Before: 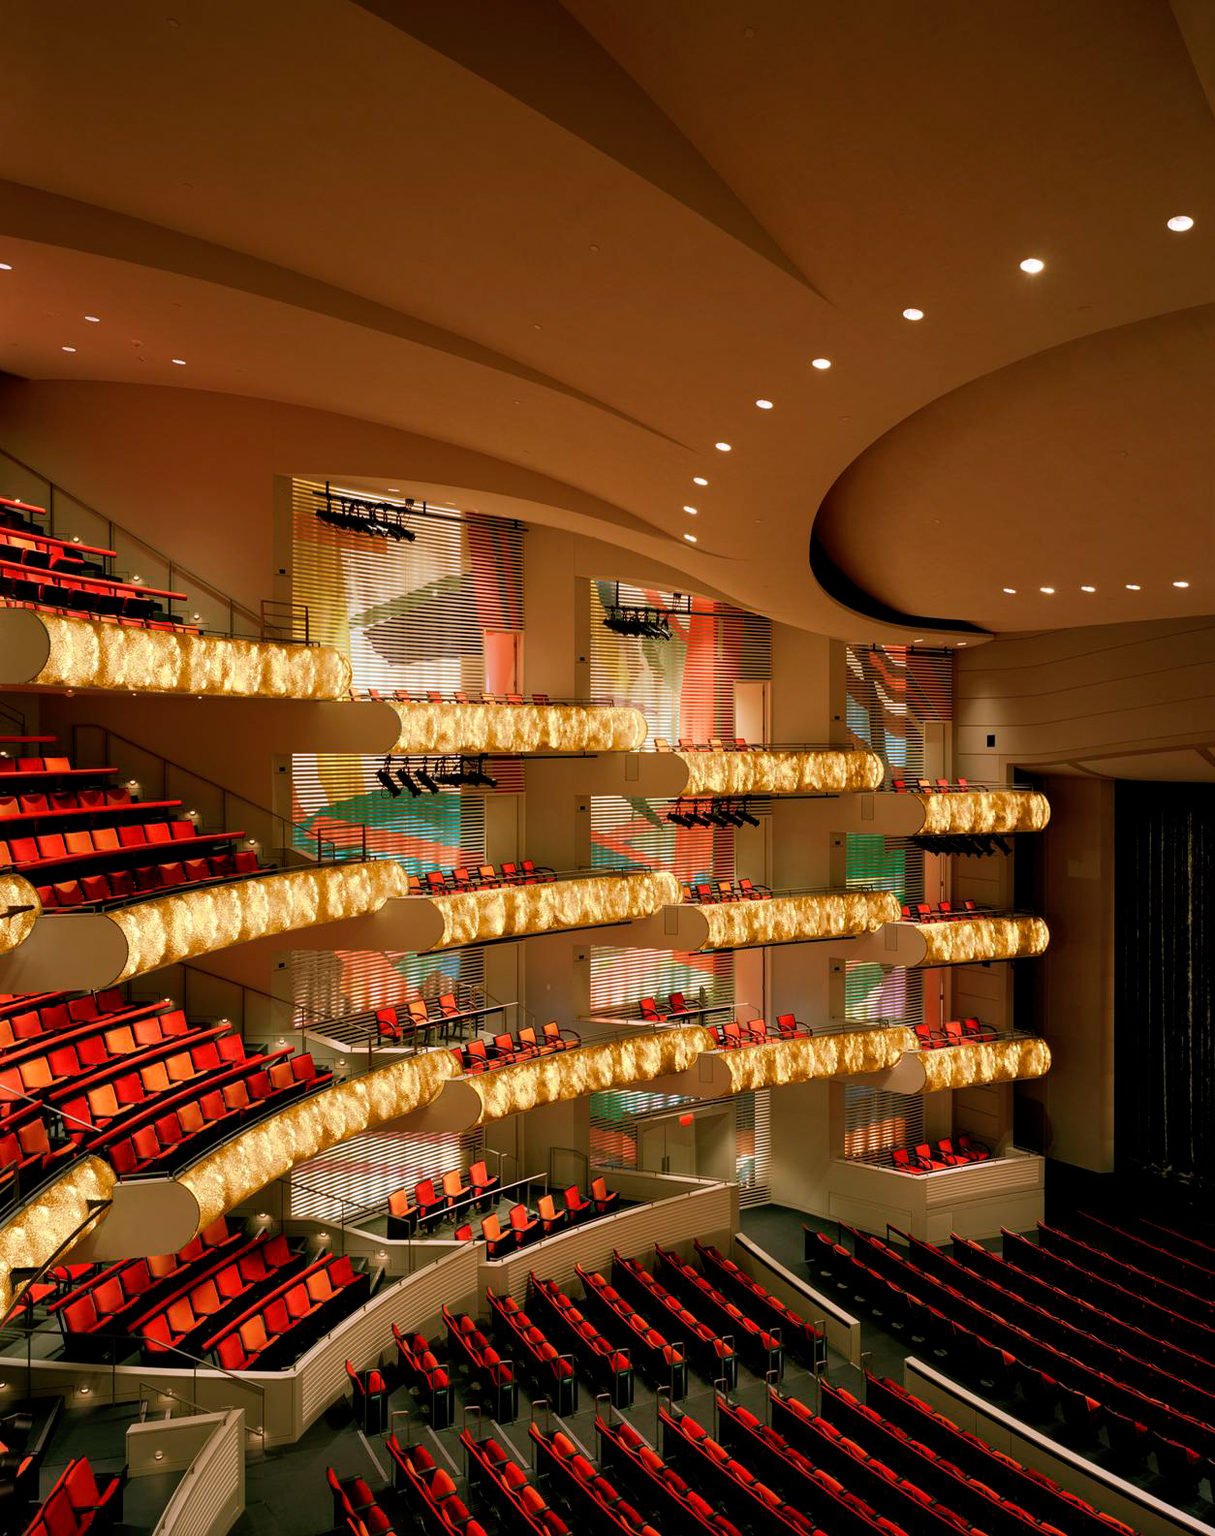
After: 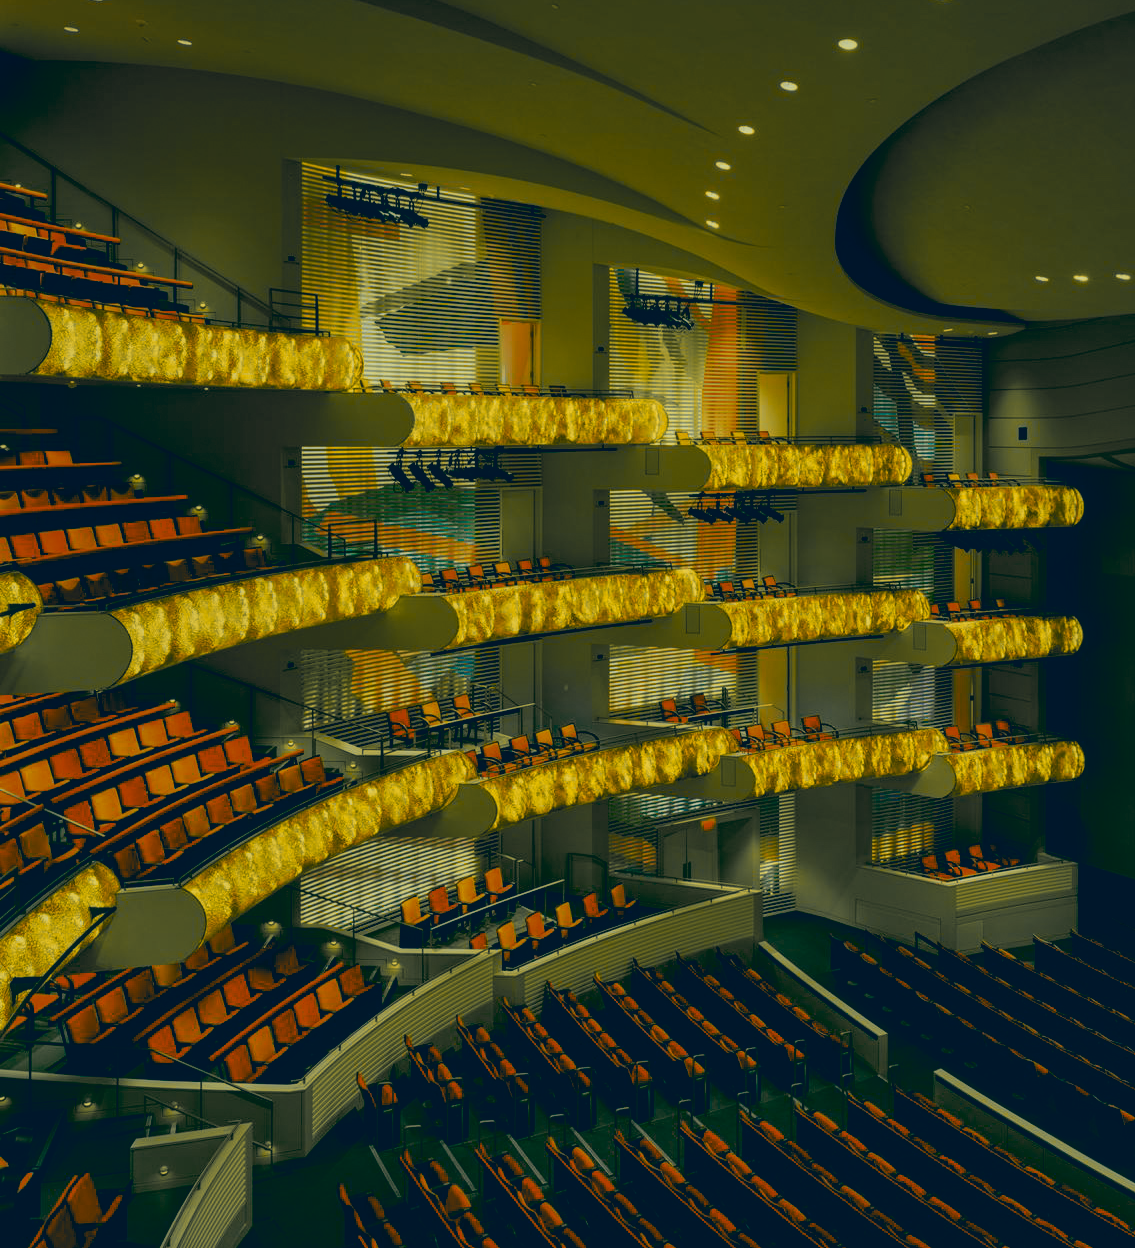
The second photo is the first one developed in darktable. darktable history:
local contrast: detail 130%
color zones: curves: ch0 [(0, 0.499) (0.143, 0.5) (0.286, 0.5) (0.429, 0.476) (0.571, 0.284) (0.714, 0.243) (0.857, 0.449) (1, 0.499)]; ch1 [(0, 0.532) (0.143, 0.645) (0.286, 0.696) (0.429, 0.211) (0.571, 0.504) (0.714, 0.493) (0.857, 0.495) (1, 0.532)]; ch2 [(0, 0.5) (0.143, 0.5) (0.286, 0.427) (0.429, 0.324) (0.571, 0.5) (0.714, 0.5) (0.857, 0.5) (1, 0.5)]
exposure: exposure -1 EV, compensate highlight preservation false
color correction: highlights a* -15.58, highlights b* 40, shadows a* -40, shadows b* -26.18
crop: top 20.916%, right 9.437%, bottom 0.316%
